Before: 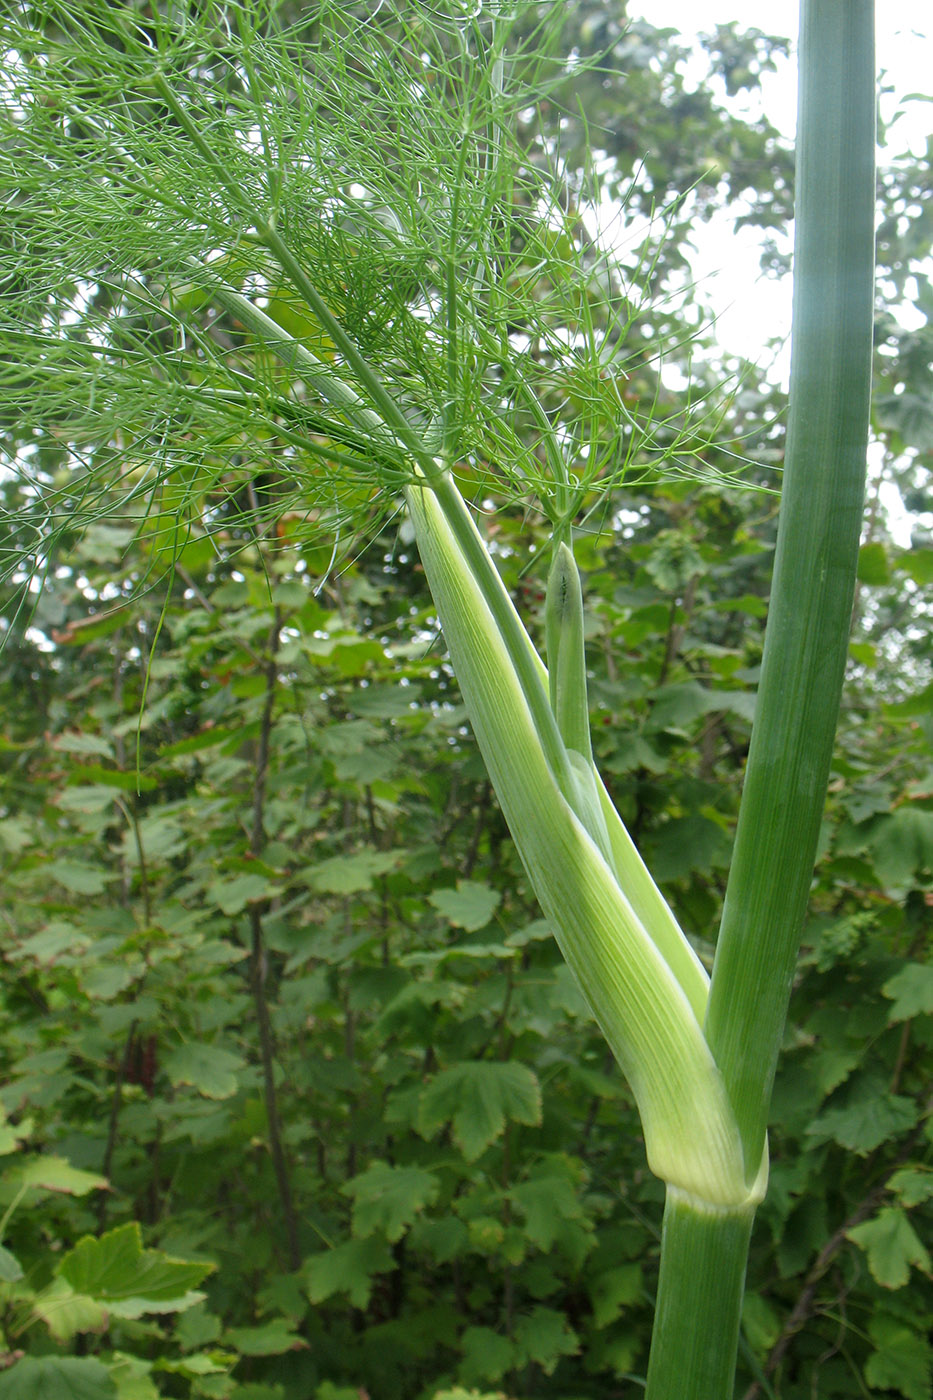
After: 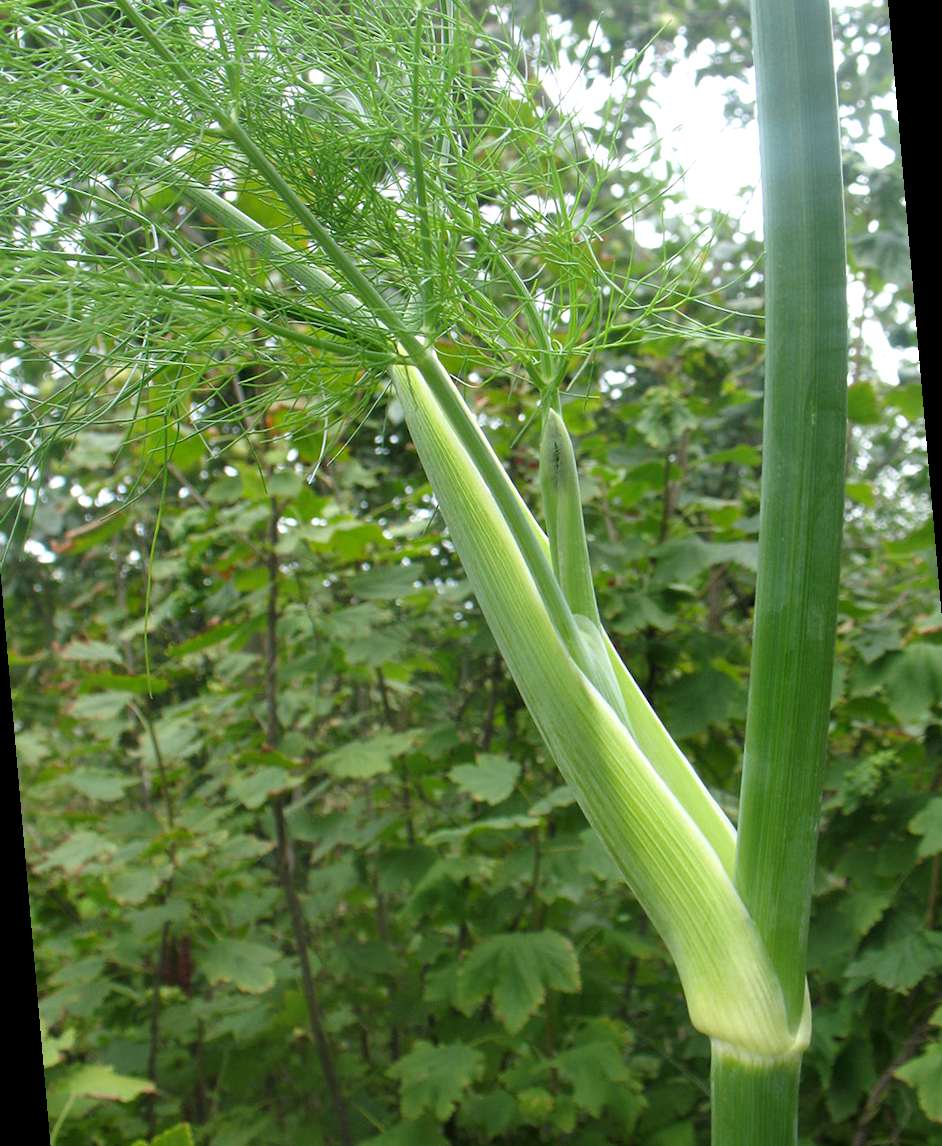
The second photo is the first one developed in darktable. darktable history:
rotate and perspective: rotation -5°, crop left 0.05, crop right 0.952, crop top 0.11, crop bottom 0.89
crop and rotate: left 0.614%, top 0.179%, bottom 0.309%
exposure: exposure 0.2 EV, compensate highlight preservation false
